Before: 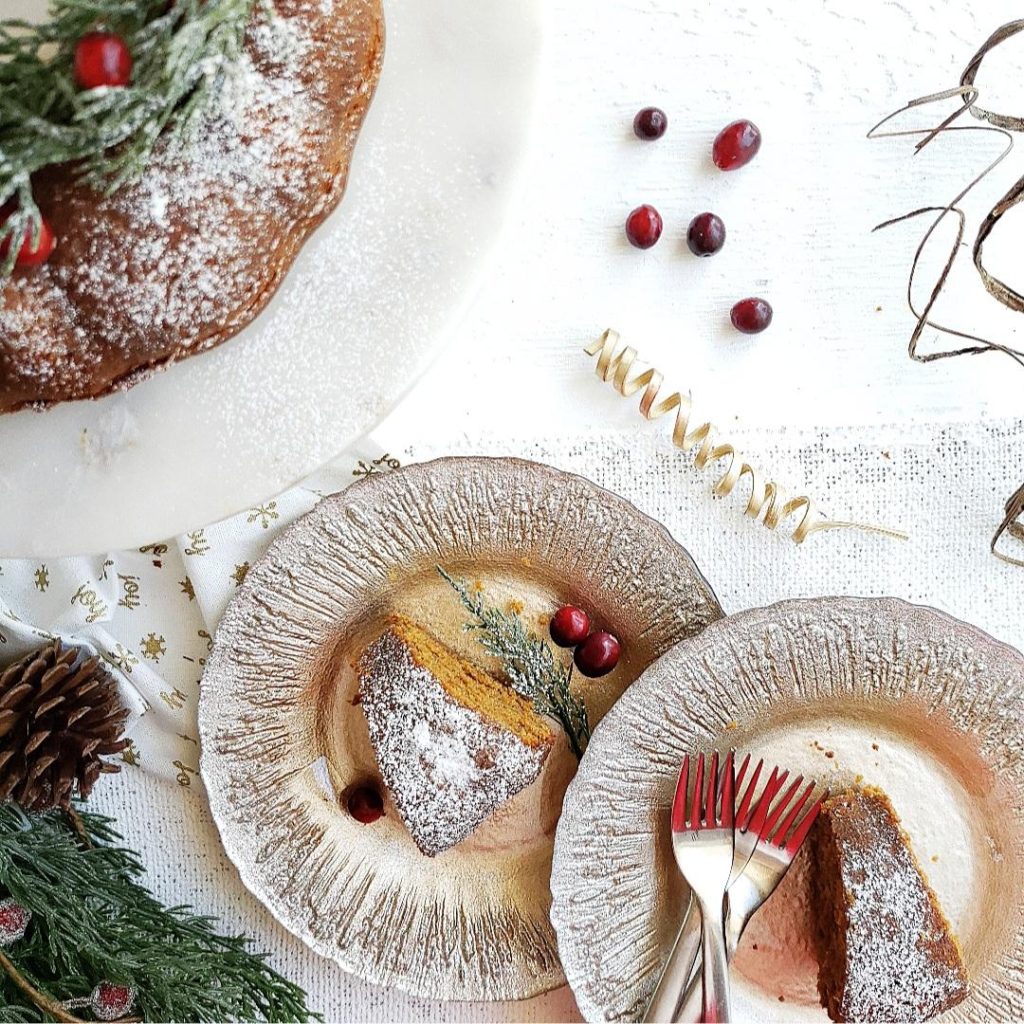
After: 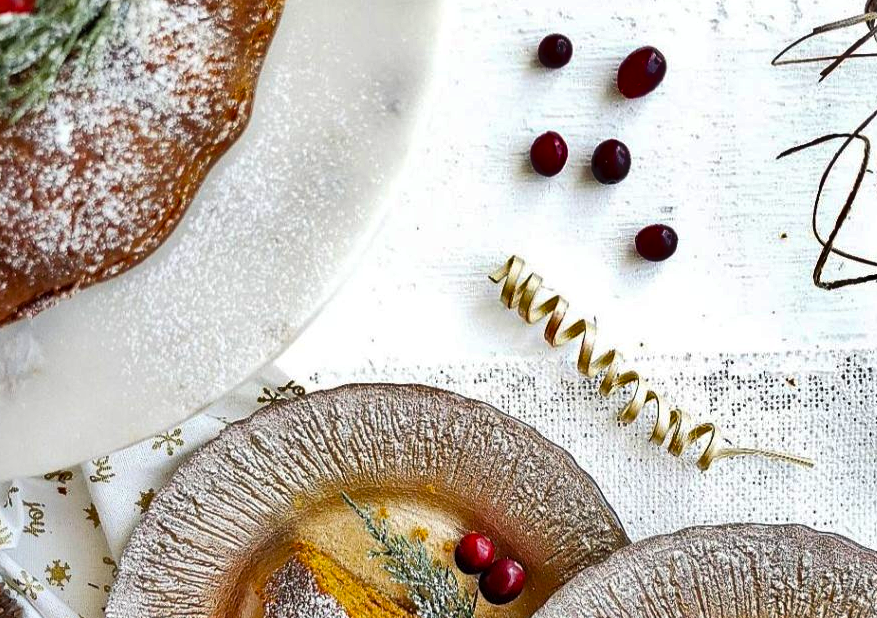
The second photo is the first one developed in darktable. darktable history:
crop and rotate: left 9.345%, top 7.22%, right 4.982%, bottom 32.331%
shadows and highlights: shadows 75, highlights -60.85, soften with gaussian
exposure: compensate highlight preservation false
color balance rgb: perceptual saturation grading › global saturation 20%, global vibrance 20%
